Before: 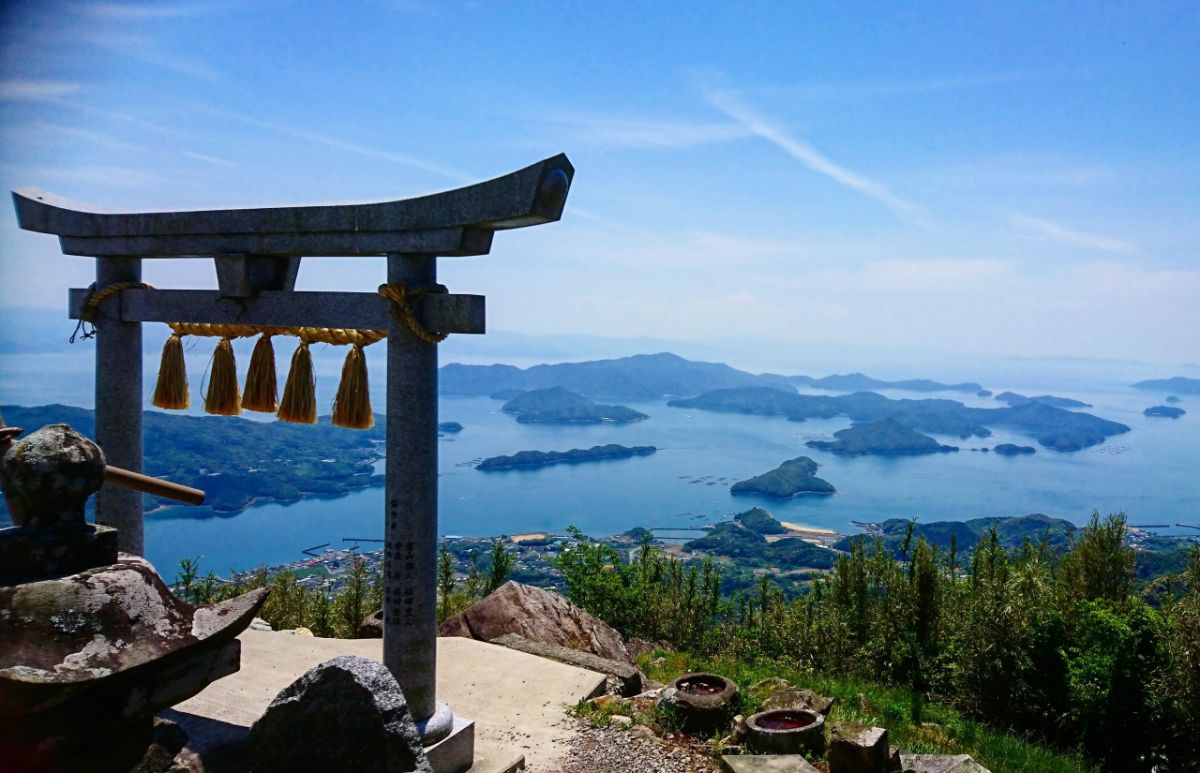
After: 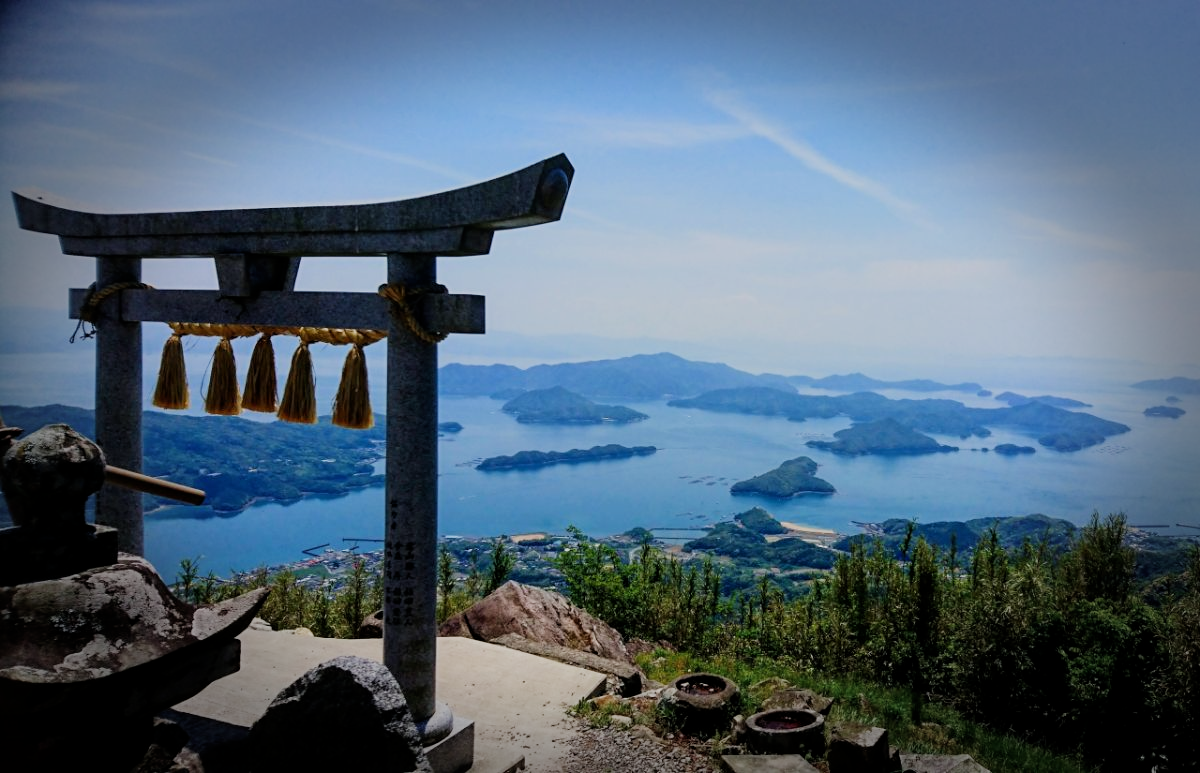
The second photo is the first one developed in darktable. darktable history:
filmic rgb: middle gray luminance 18.42%, black relative exposure -11.25 EV, white relative exposure 3.75 EV, threshold 6 EV, target black luminance 0%, hardness 5.87, latitude 57.4%, contrast 0.963, shadows ↔ highlights balance 49.98%, add noise in highlights 0, preserve chrominance luminance Y, color science v3 (2019), use custom middle-gray values true, iterations of high-quality reconstruction 0, contrast in highlights soft, enable highlight reconstruction true
vignetting: fall-off start 66.7%, fall-off radius 39.74%, brightness -0.576, saturation -0.258, automatic ratio true, width/height ratio 0.671, dithering 16-bit output
